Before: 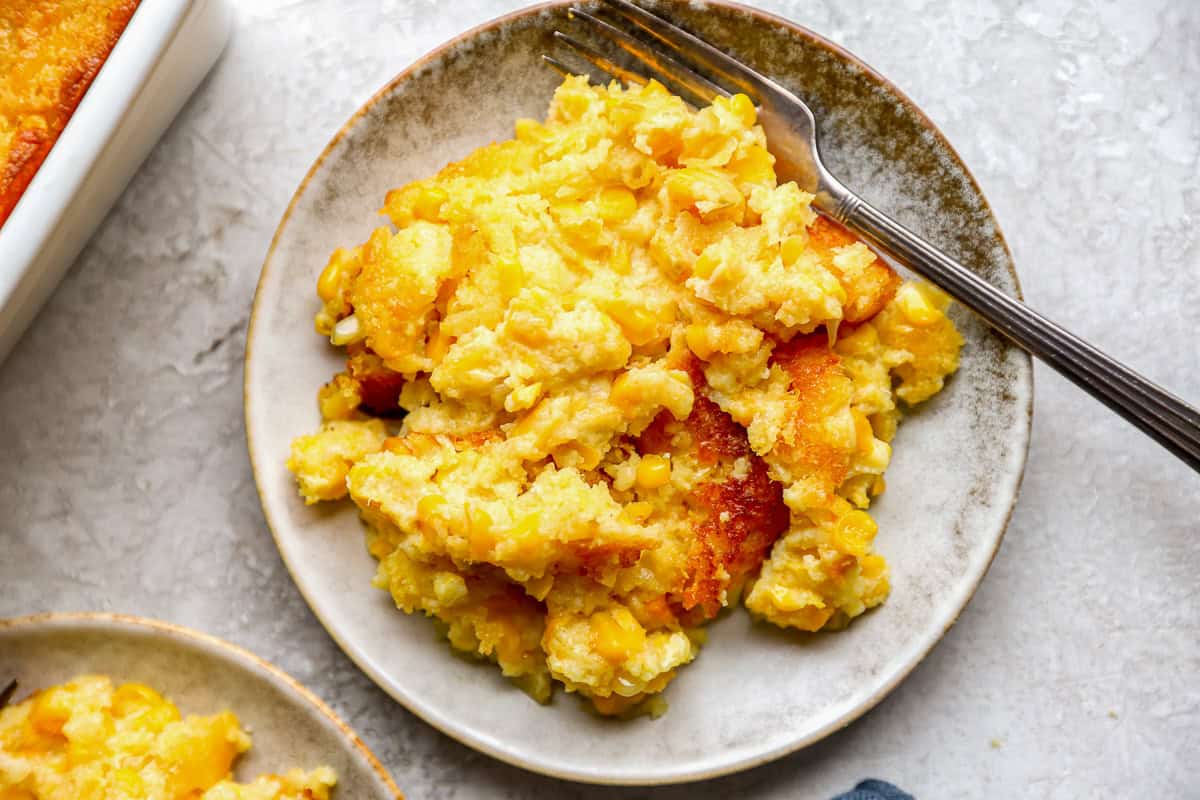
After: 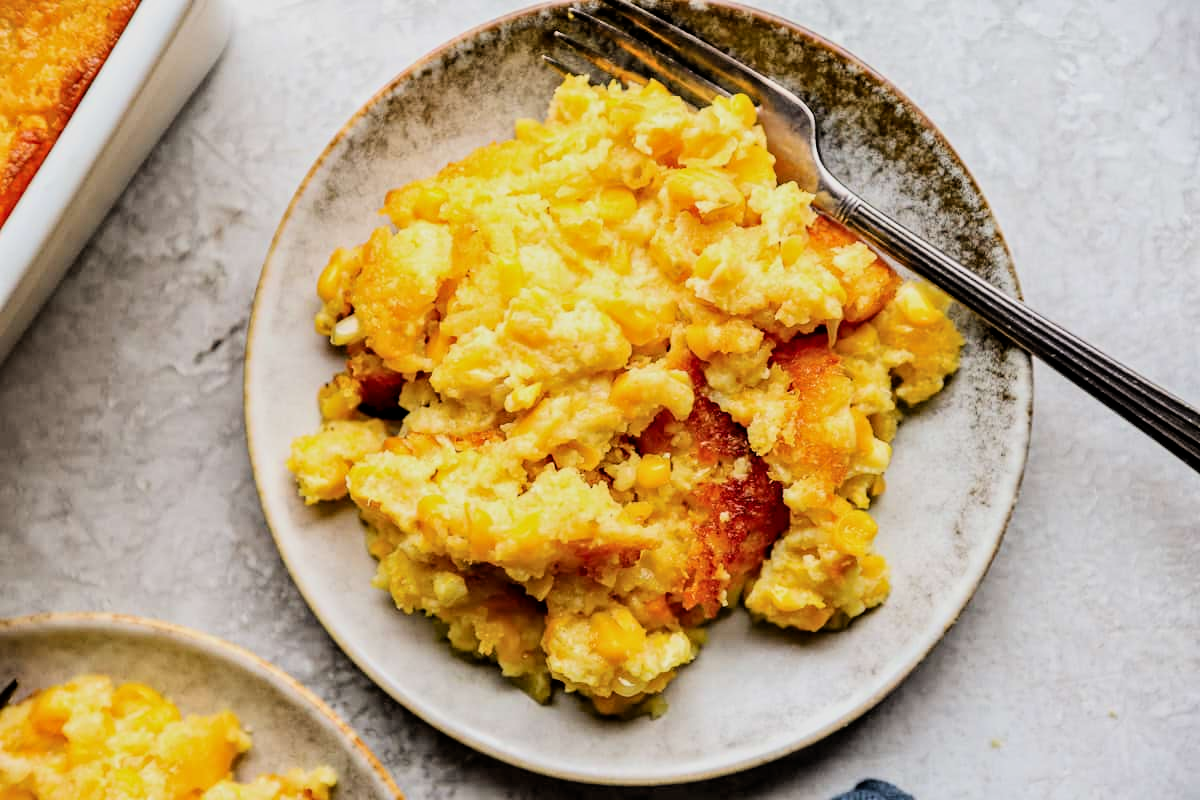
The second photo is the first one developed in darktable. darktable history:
contrast equalizer: y [[0.5, 0.501, 0.532, 0.538, 0.54, 0.541], [0.5 ×6], [0.5 ×6], [0 ×6], [0 ×6]]
filmic rgb: black relative exposure -5.1 EV, white relative exposure 3.97 EV, hardness 2.88, contrast 1.297, color science v6 (2022)
